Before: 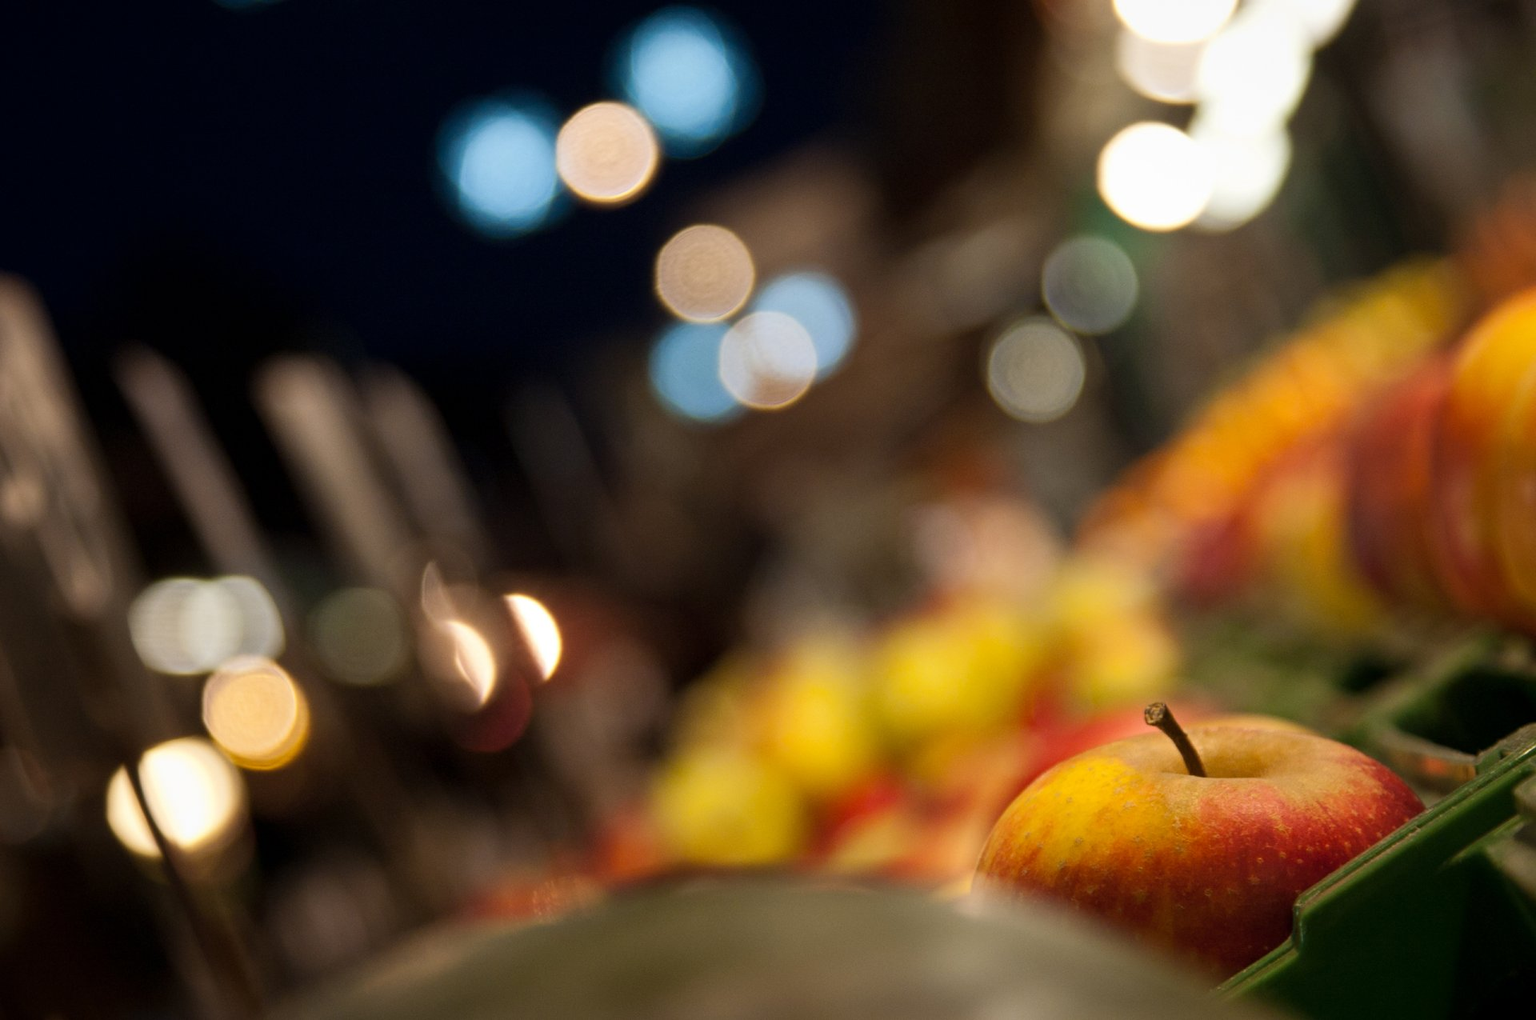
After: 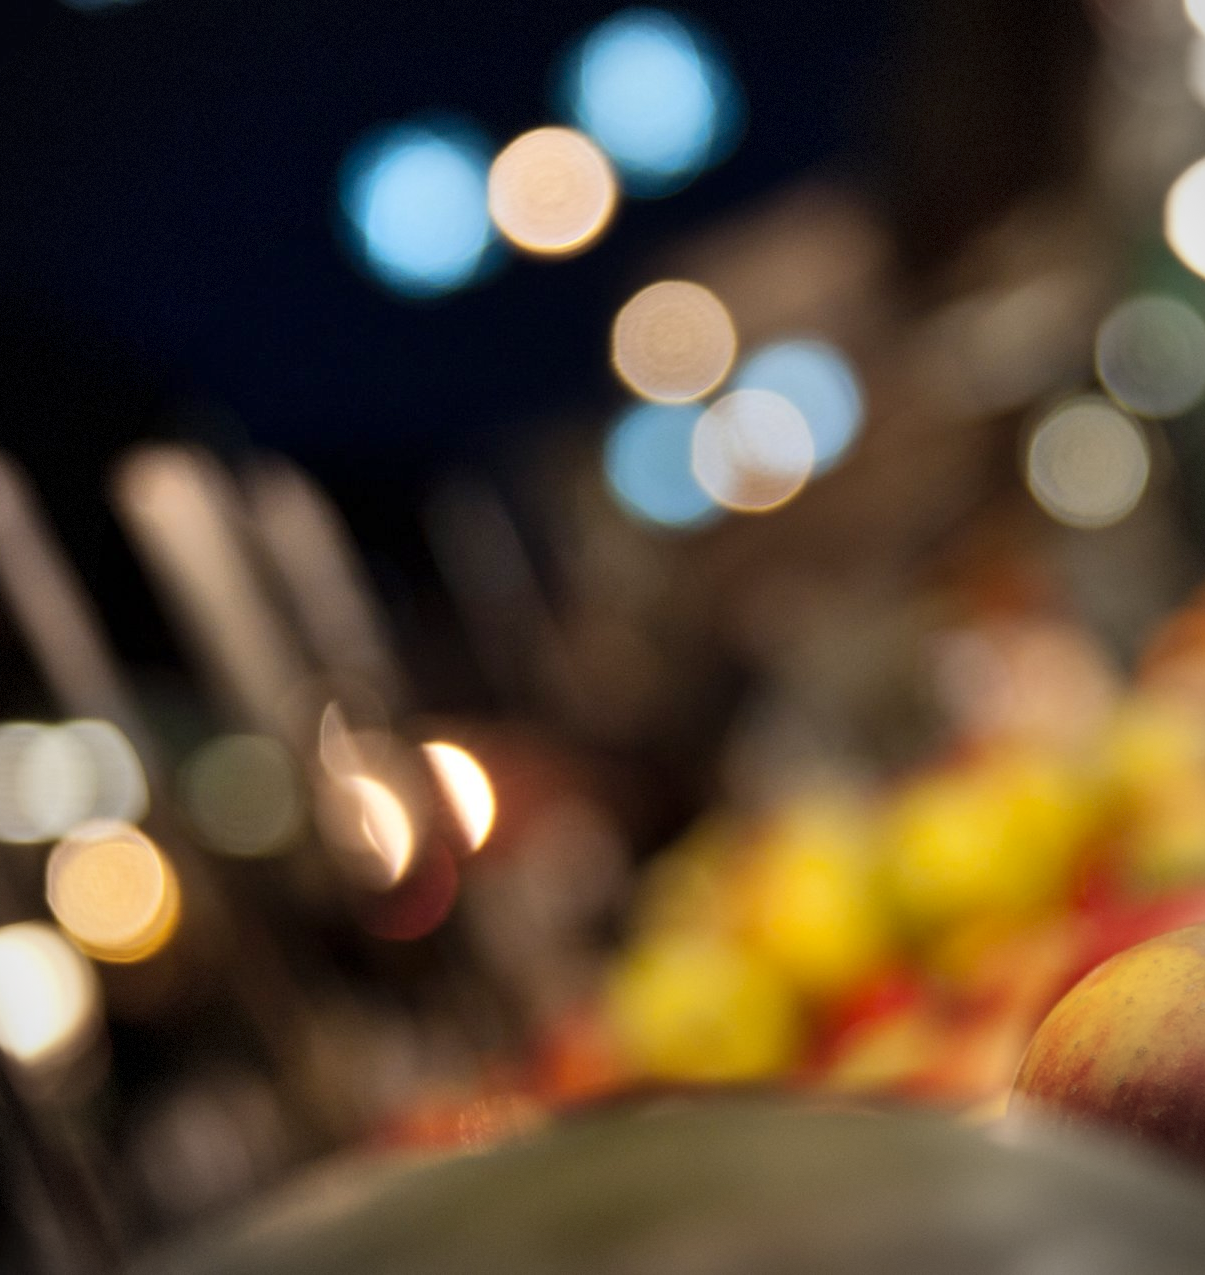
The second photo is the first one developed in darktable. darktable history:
vignetting: brightness -0.28, dithering 8-bit output, unbound false
shadows and highlights: soften with gaussian
crop: left 10.808%, right 26.4%
